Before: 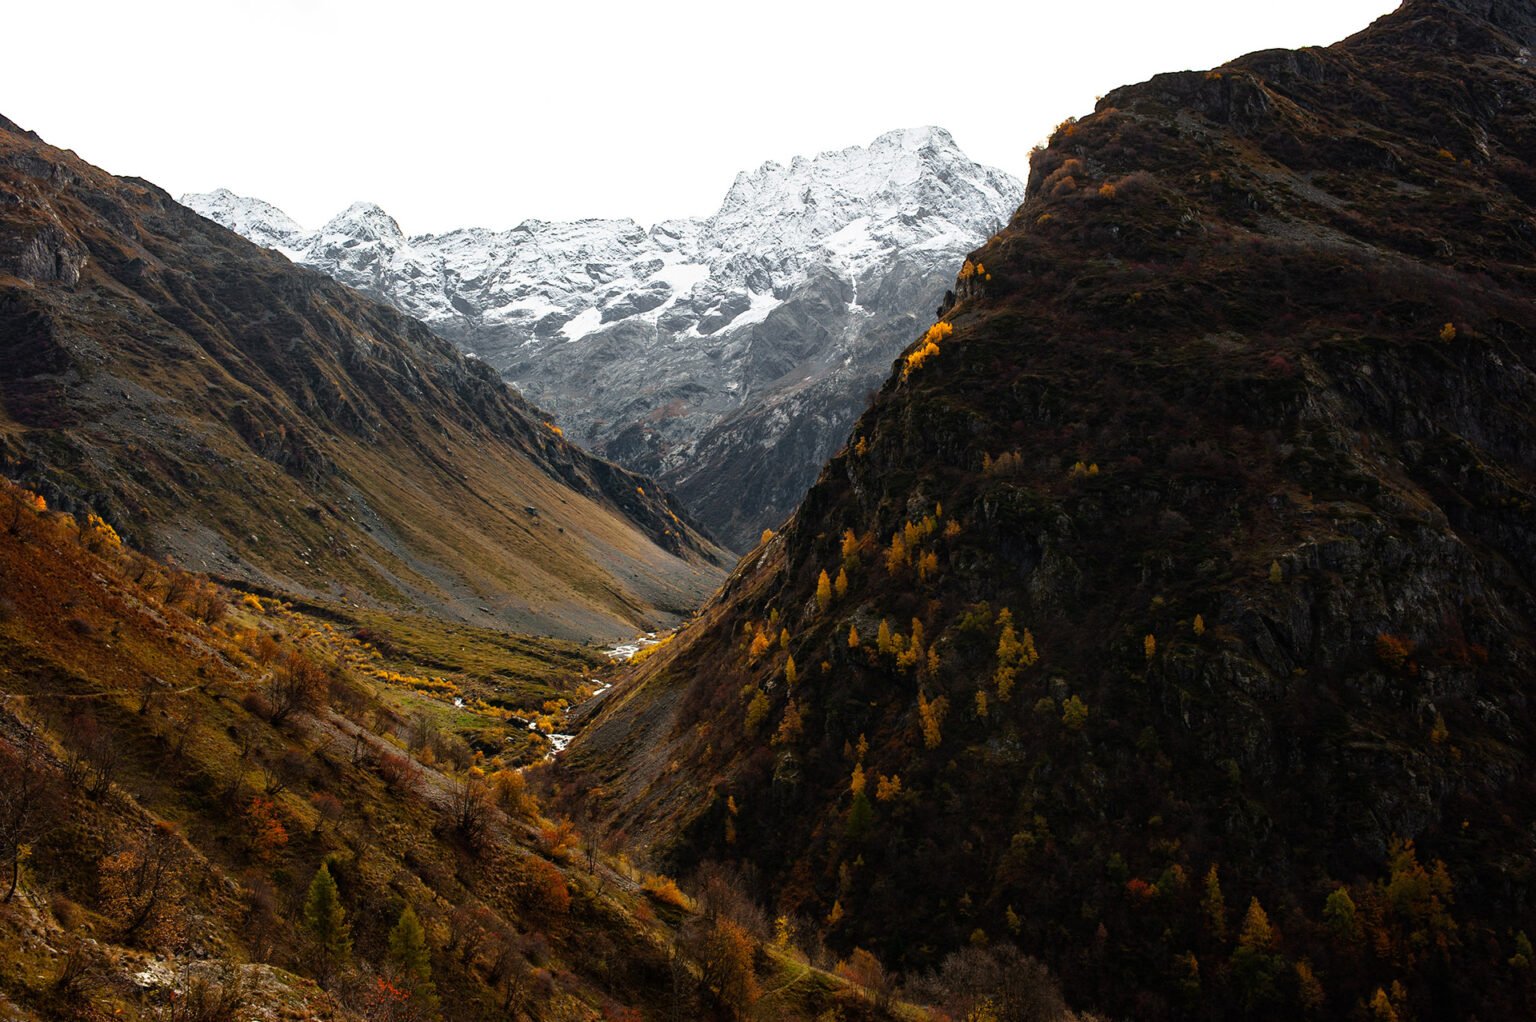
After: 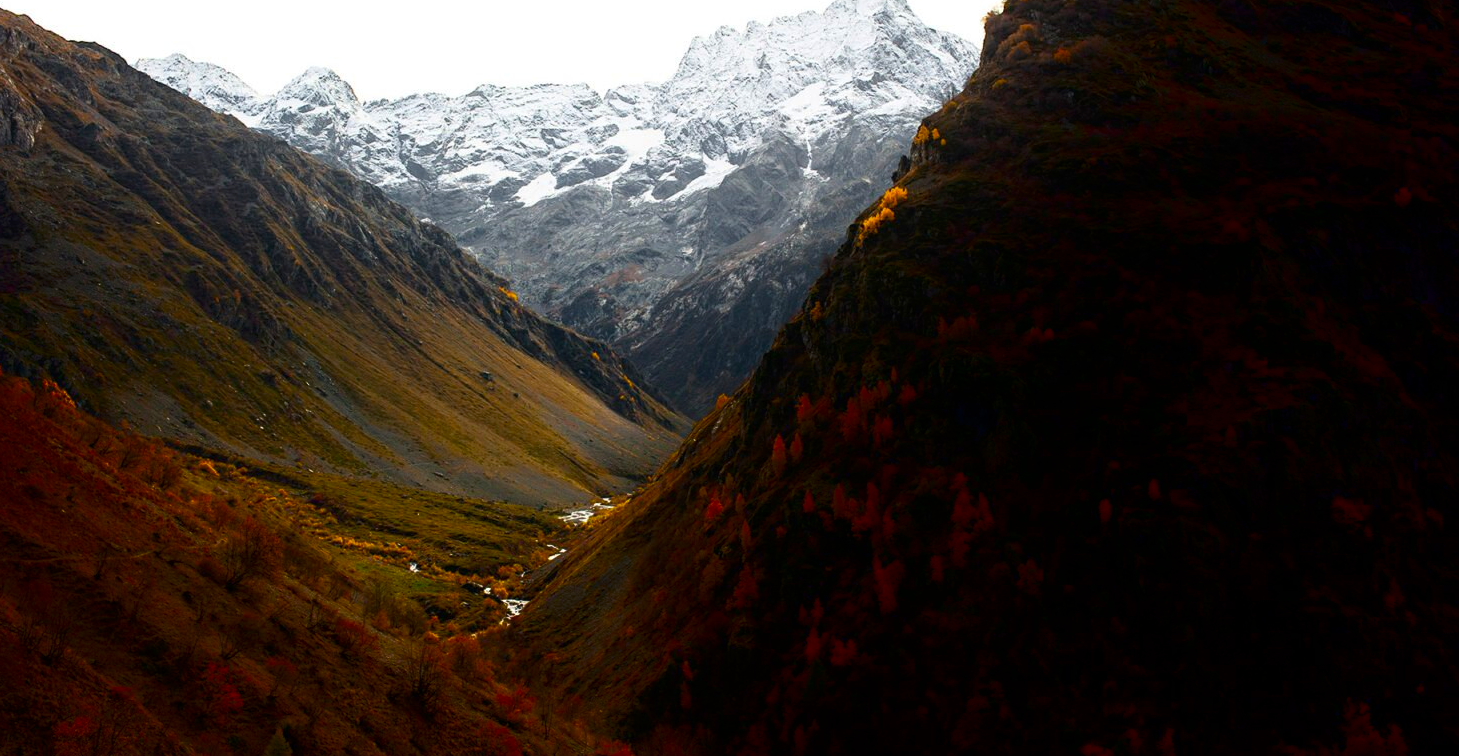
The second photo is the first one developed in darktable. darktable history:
color balance rgb: perceptual saturation grading › global saturation 20%, global vibrance 20%
shadows and highlights: shadows -70, highlights 35, soften with gaussian
crop and rotate: left 2.991%, top 13.302%, right 1.981%, bottom 12.636%
